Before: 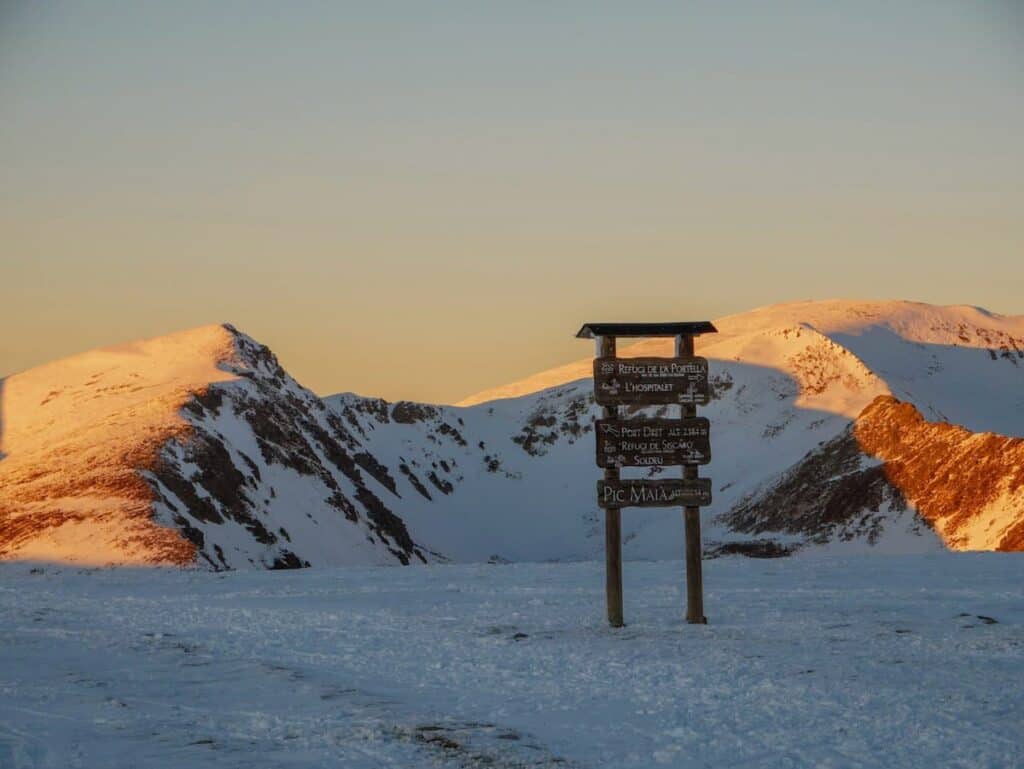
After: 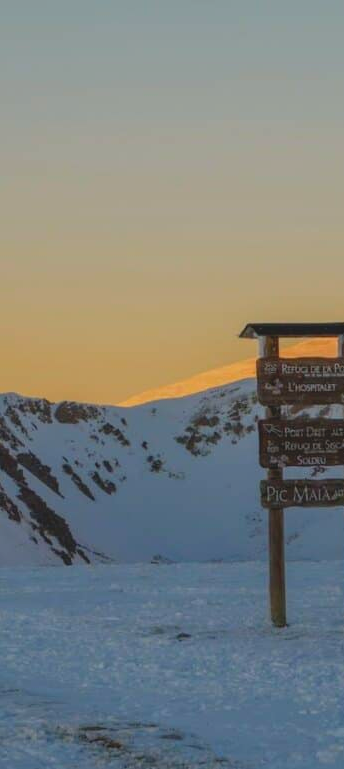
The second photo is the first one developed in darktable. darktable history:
crop: left 32.959%, right 33.446%
contrast brightness saturation: contrast -0.191, saturation 0.185
